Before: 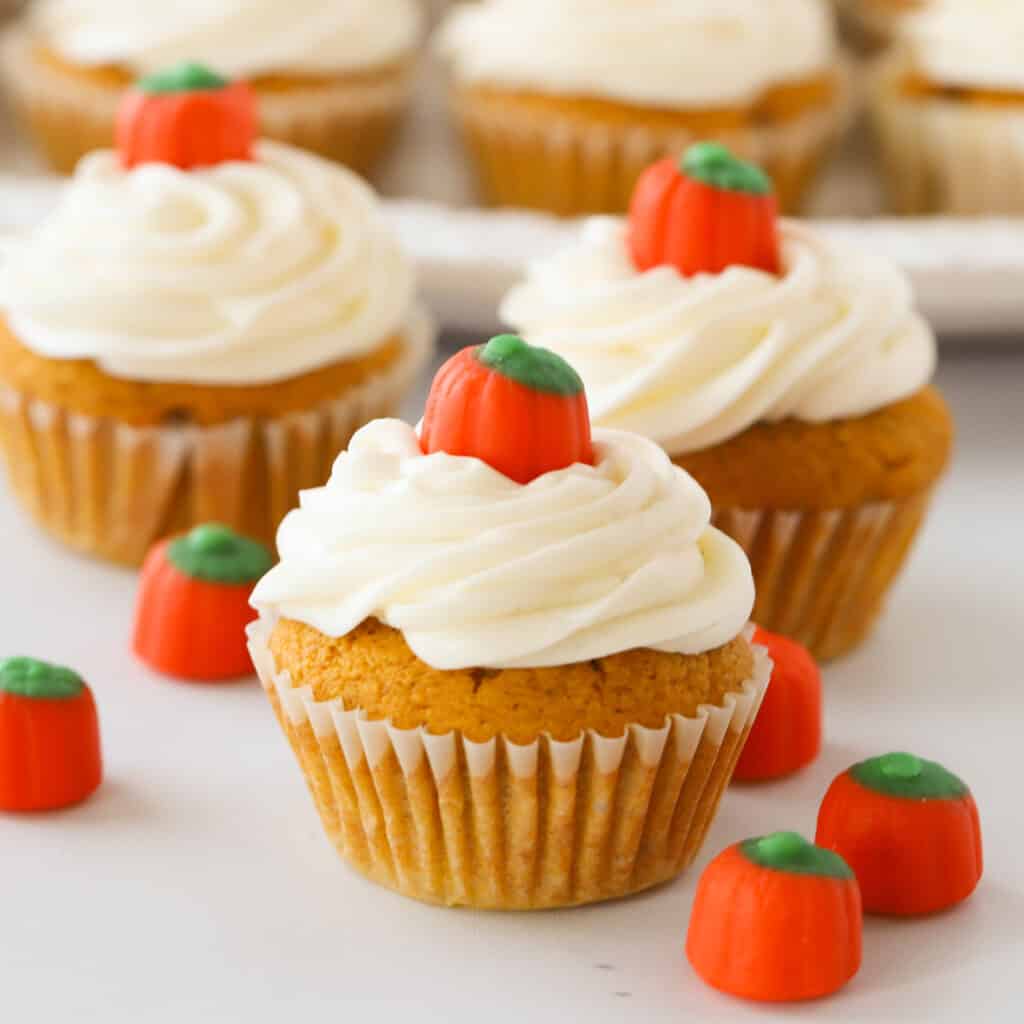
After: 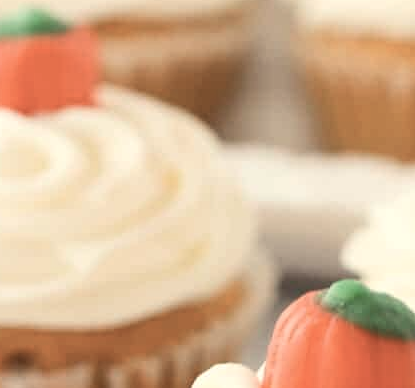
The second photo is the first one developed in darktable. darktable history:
contrast brightness saturation: contrast 0.1, saturation -0.36
white balance: red 1.138, green 0.996, blue 0.812
crop: left 15.452%, top 5.459%, right 43.956%, bottom 56.62%
color calibration: illuminant F (fluorescent), F source F9 (Cool White Deluxe 4150 K) – high CRI, x 0.374, y 0.373, temperature 4158.34 K
